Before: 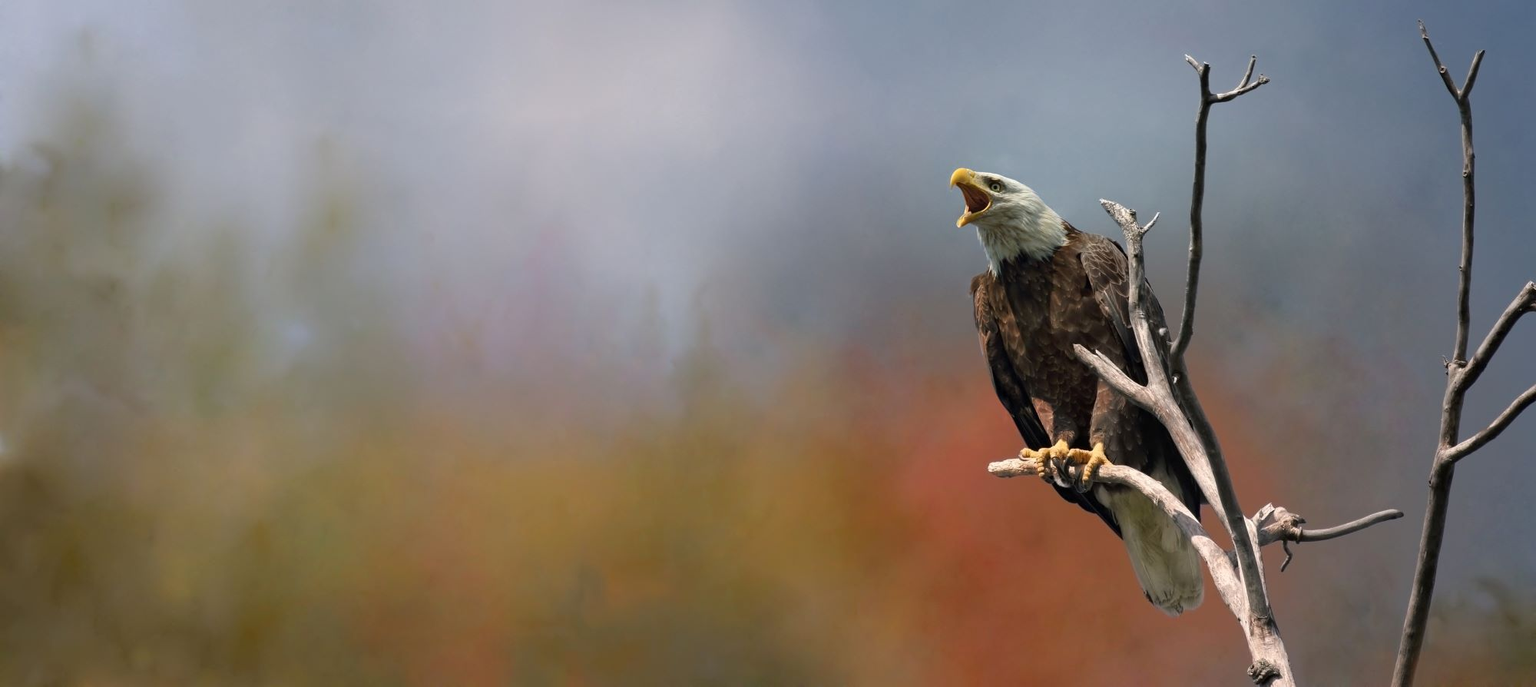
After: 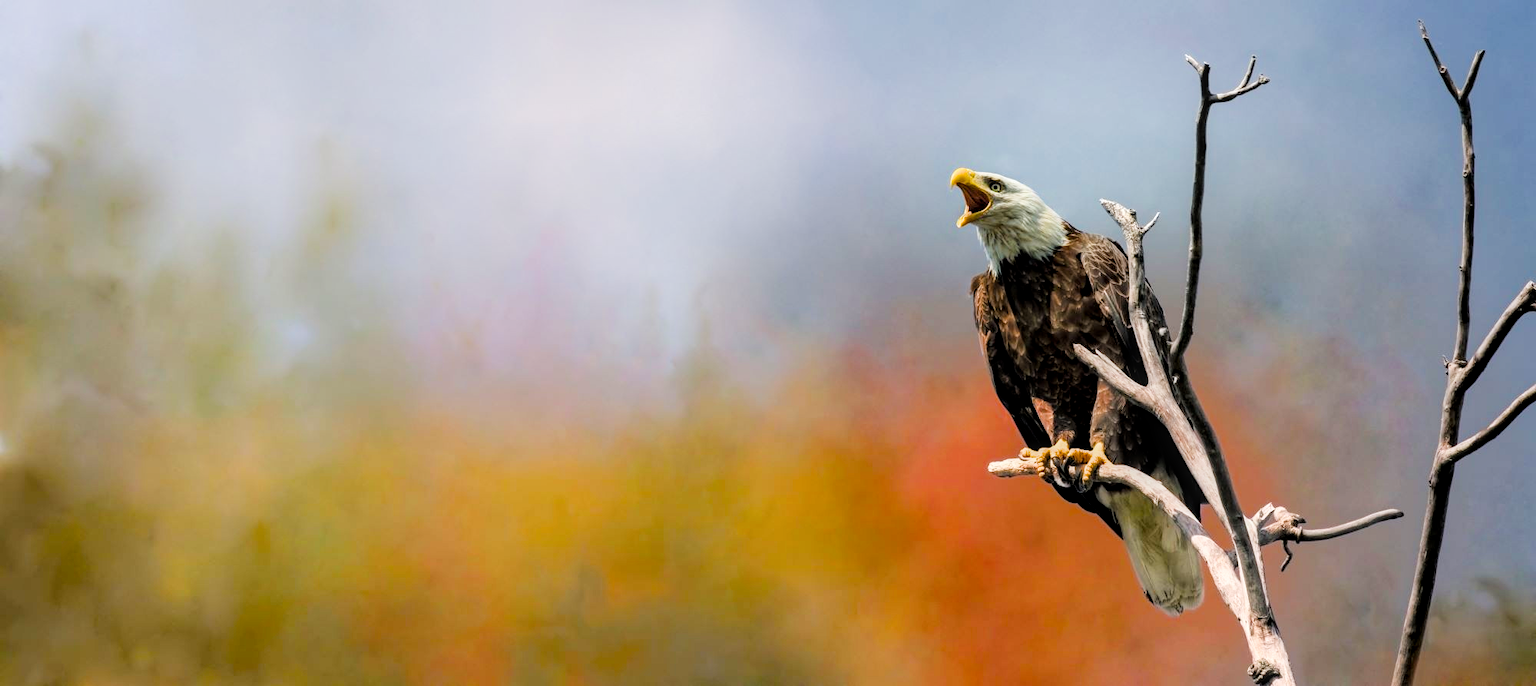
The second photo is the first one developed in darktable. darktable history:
local contrast: on, module defaults
exposure: black level correction 0, exposure 0.9 EV, compensate highlight preservation false
filmic rgb: black relative exposure -5 EV, hardness 2.88, contrast 1.2, highlights saturation mix -30%
color balance rgb: perceptual saturation grading › global saturation 30%, global vibrance 20%
